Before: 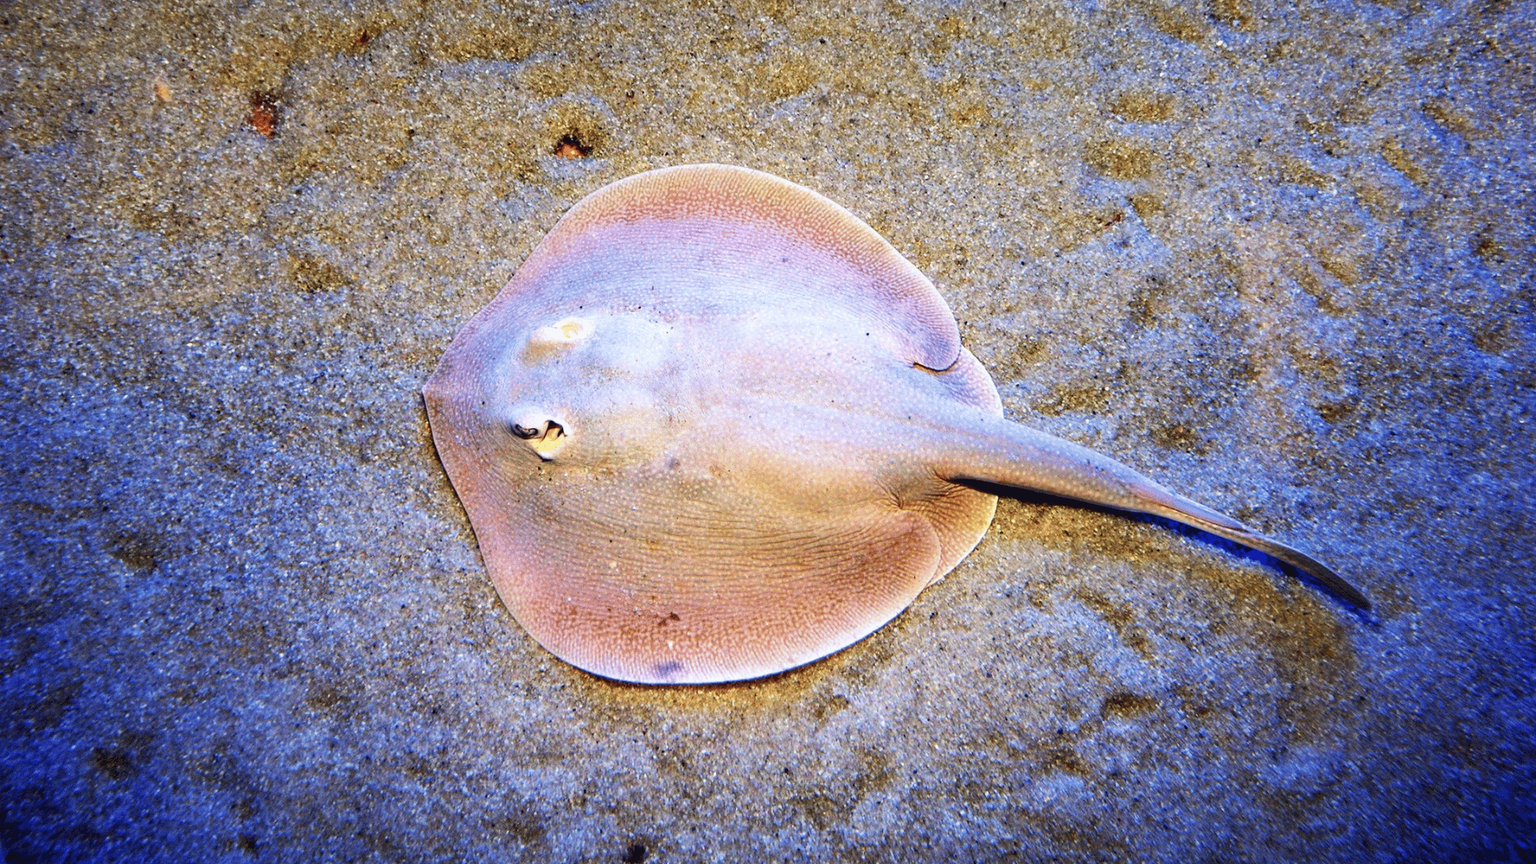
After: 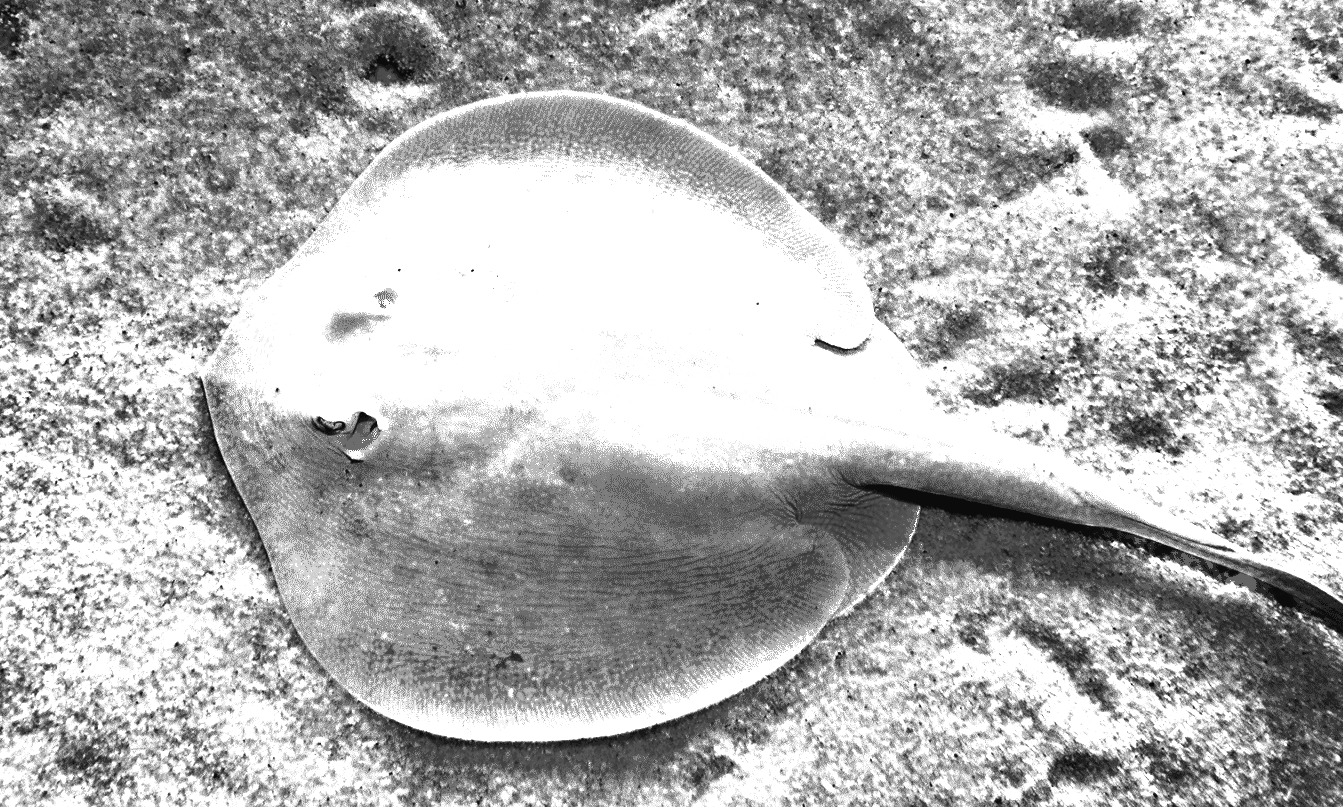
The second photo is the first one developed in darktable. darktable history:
tone equalizer: -8 EV -0.75 EV, -7 EV -0.7 EV, -6 EV -0.6 EV, -5 EV -0.4 EV, -3 EV 0.4 EV, -2 EV 0.6 EV, -1 EV 0.7 EV, +0 EV 0.75 EV, edges refinement/feathering 500, mask exposure compensation -1.57 EV, preserve details no
color balance rgb: perceptual saturation grading › global saturation 25%, perceptual brilliance grading › mid-tones 10%, perceptual brilliance grading › shadows 15%, global vibrance 20%
color zones: curves: ch0 [(0.287, 0.048) (0.493, 0.484) (0.737, 0.816)]; ch1 [(0, 0) (0.143, 0) (0.286, 0) (0.429, 0) (0.571, 0) (0.714, 0) (0.857, 0)]
crop and rotate: left 17.046%, top 10.659%, right 12.989%, bottom 14.553%
